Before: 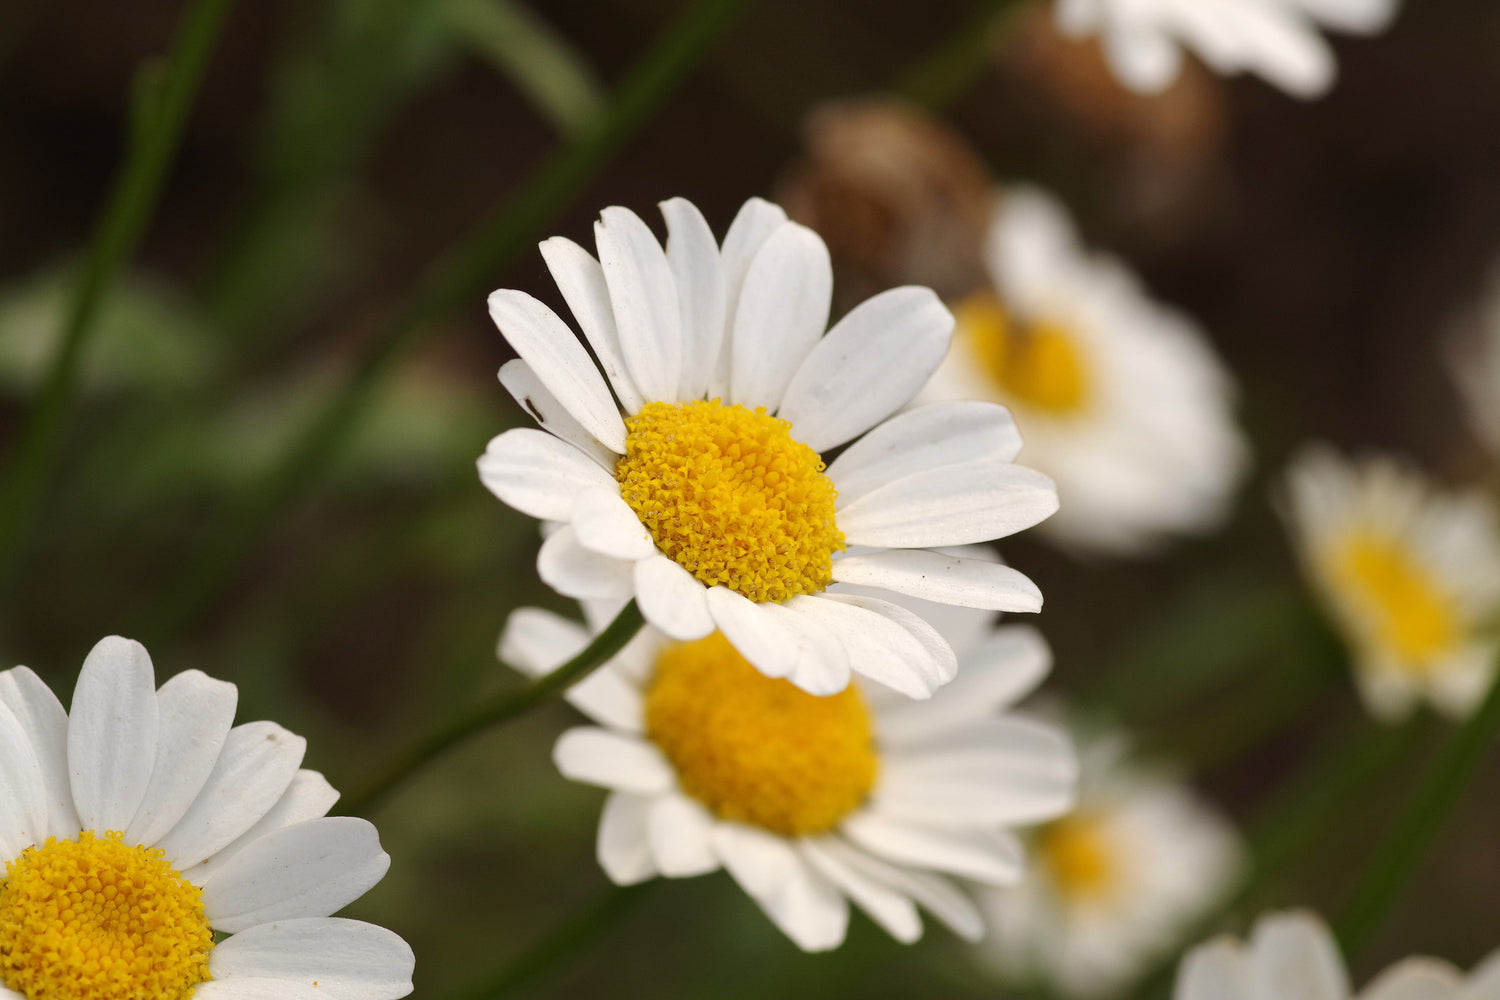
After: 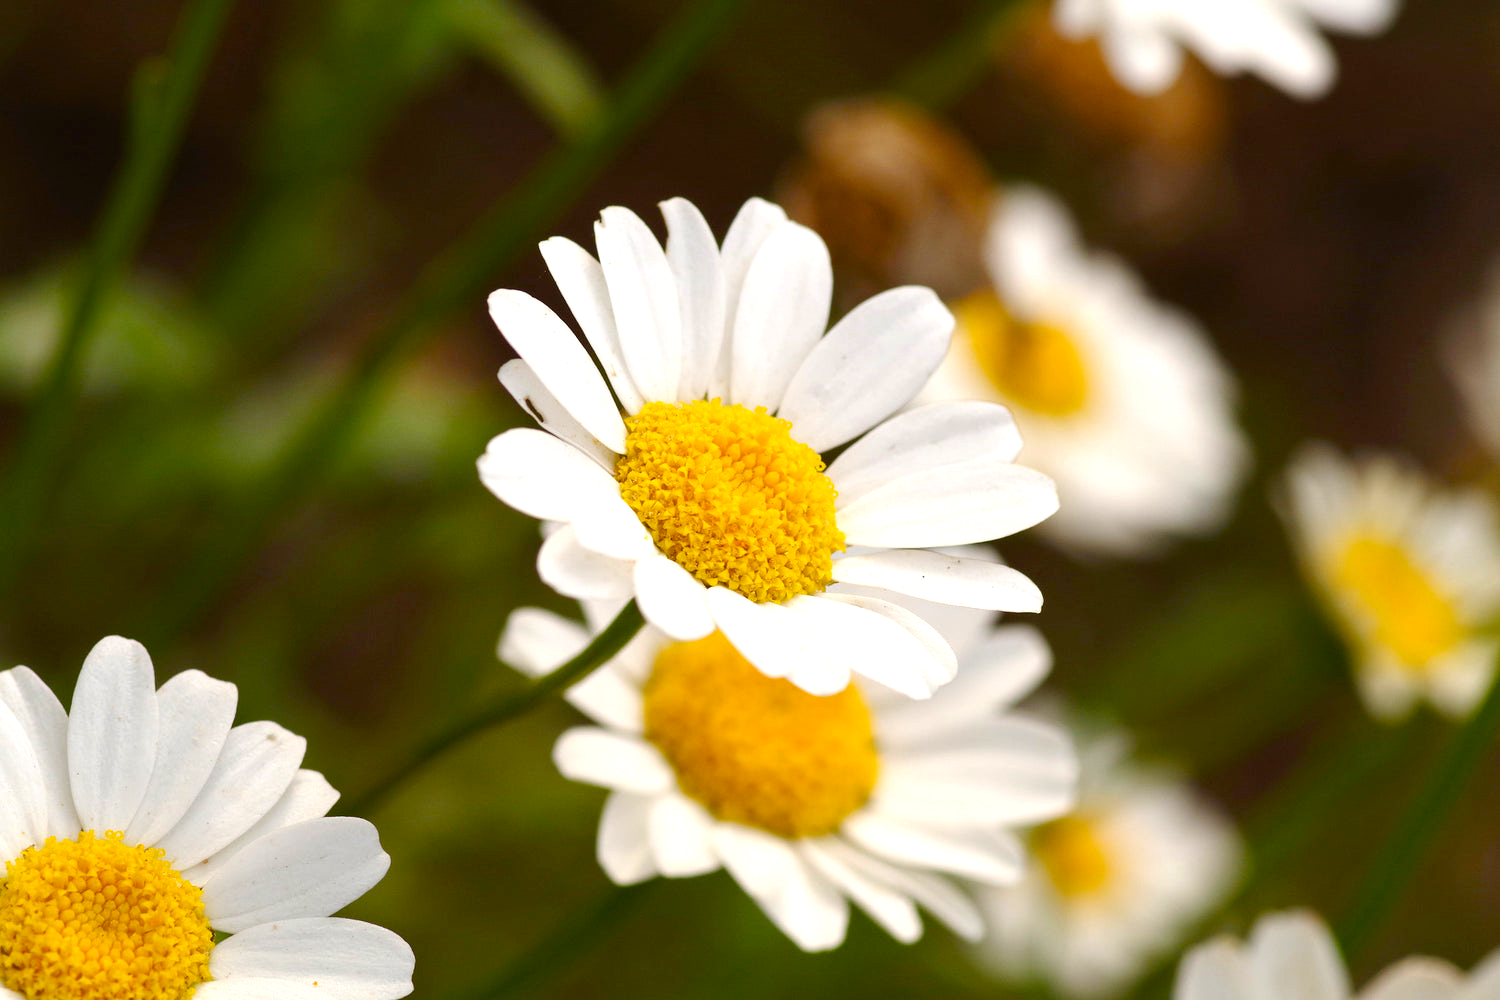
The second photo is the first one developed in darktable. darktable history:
exposure: black level correction 0.001, exposure 0.499 EV, compensate highlight preservation false
color balance rgb: linear chroma grading › global chroma 15.367%, perceptual saturation grading › global saturation 20%, perceptual saturation grading › highlights -24.752%, perceptual saturation grading › shadows 24.786%, global vibrance 9.572%
